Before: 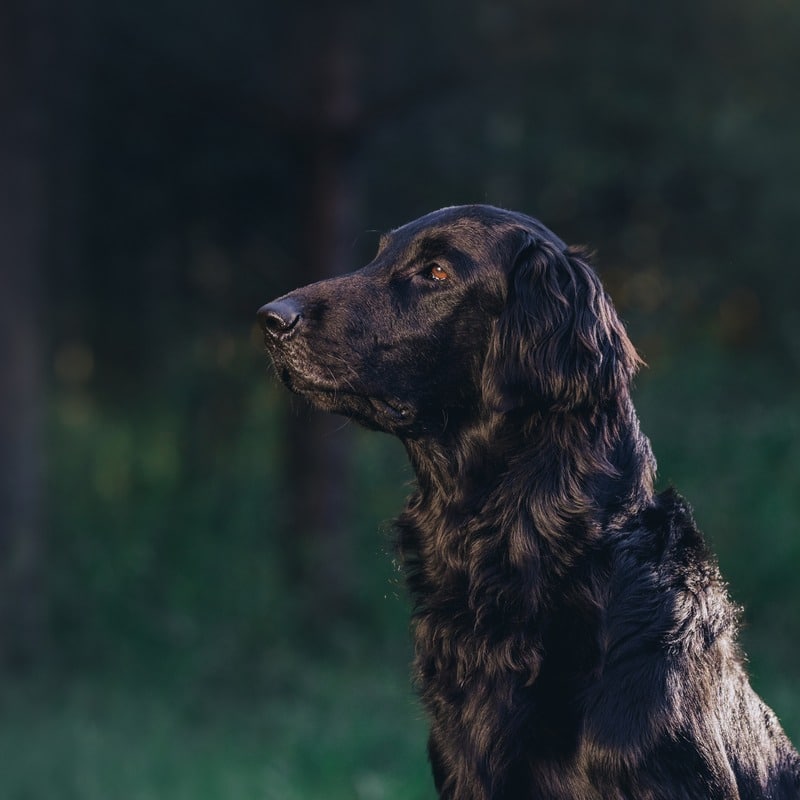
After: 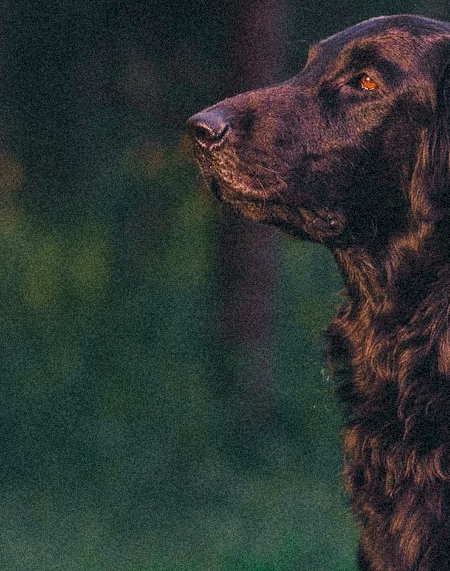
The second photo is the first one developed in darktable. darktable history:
tone curve: curves: ch0 [(0.001, 0.042) (0.128, 0.16) (0.452, 0.42) (0.603, 0.566) (0.754, 0.733) (1, 1)]; ch1 [(0, 0) (0.325, 0.327) (0.412, 0.441) (0.473, 0.466) (0.5, 0.499) (0.549, 0.558) (0.617, 0.625) (0.713, 0.7) (1, 1)]; ch2 [(0, 0) (0.386, 0.397) (0.445, 0.47) (0.505, 0.498) (0.529, 0.524) (0.574, 0.569) (0.652, 0.641) (1, 1)], color space Lab, independent channels, preserve colors none
crop: left 8.966%, top 23.852%, right 34.699%, bottom 4.703%
local contrast: on, module defaults
shadows and highlights: shadows 22.7, highlights -48.71, soften with gaussian
white balance: red 1.127, blue 0.943
grain: coarseness 46.9 ISO, strength 50.21%, mid-tones bias 0%
color balance rgb: linear chroma grading › global chroma 15%, perceptual saturation grading › global saturation 30%
